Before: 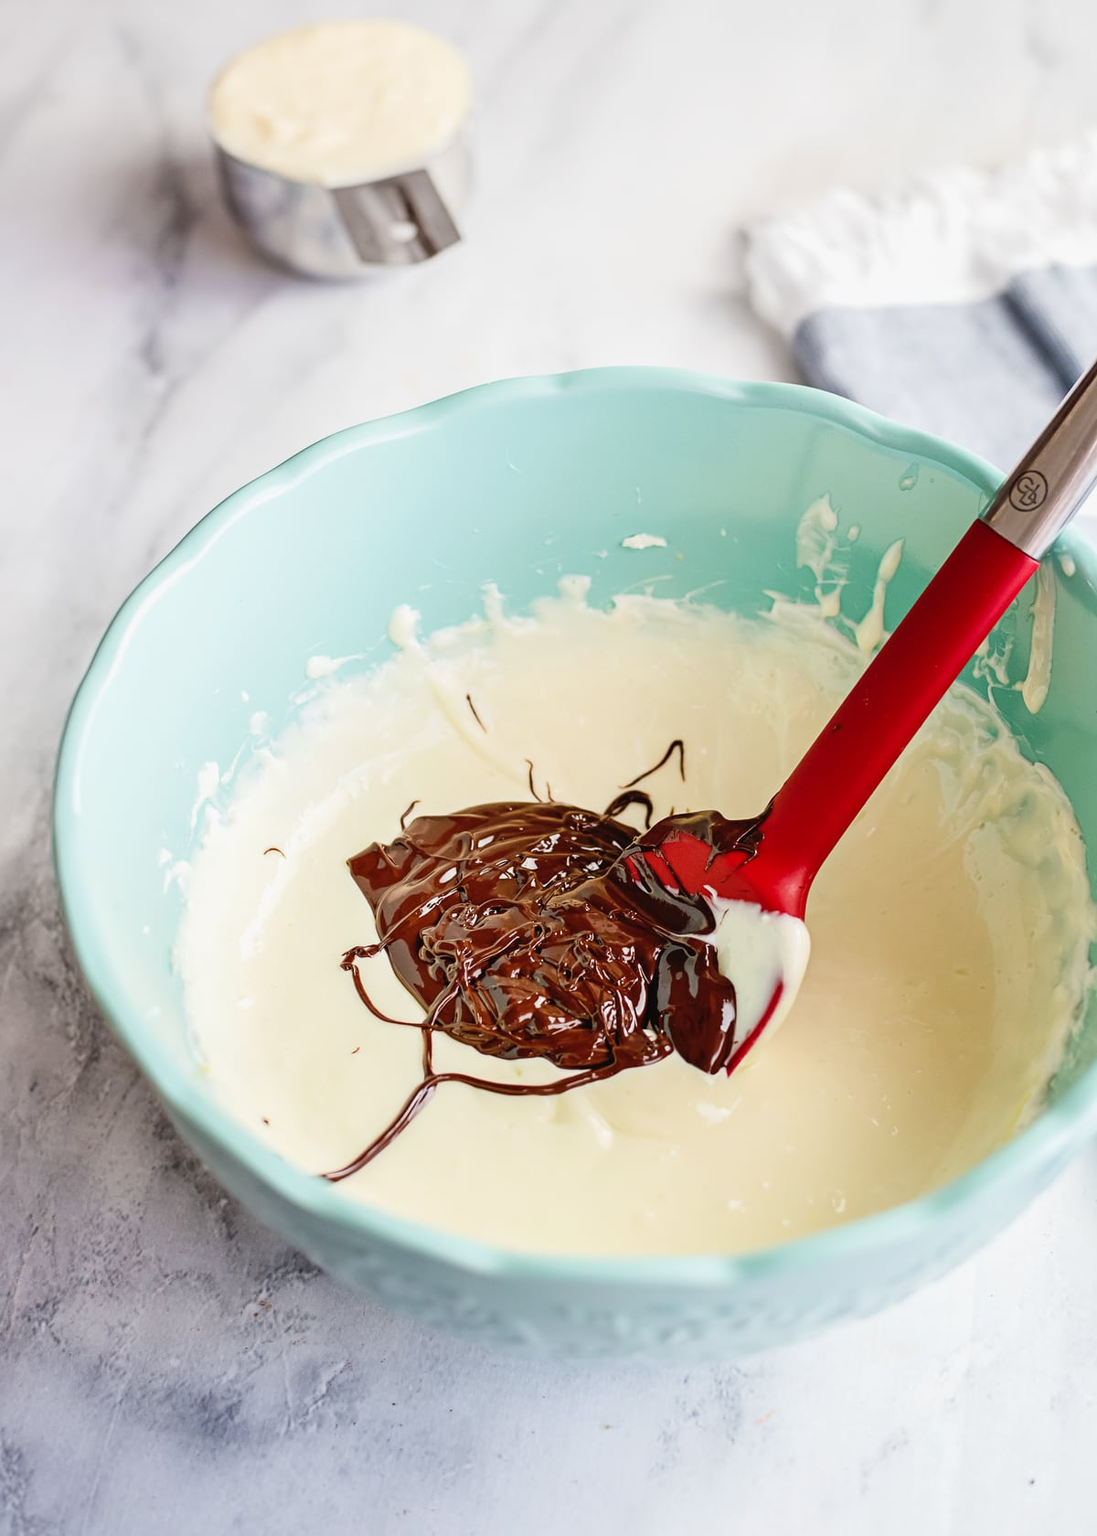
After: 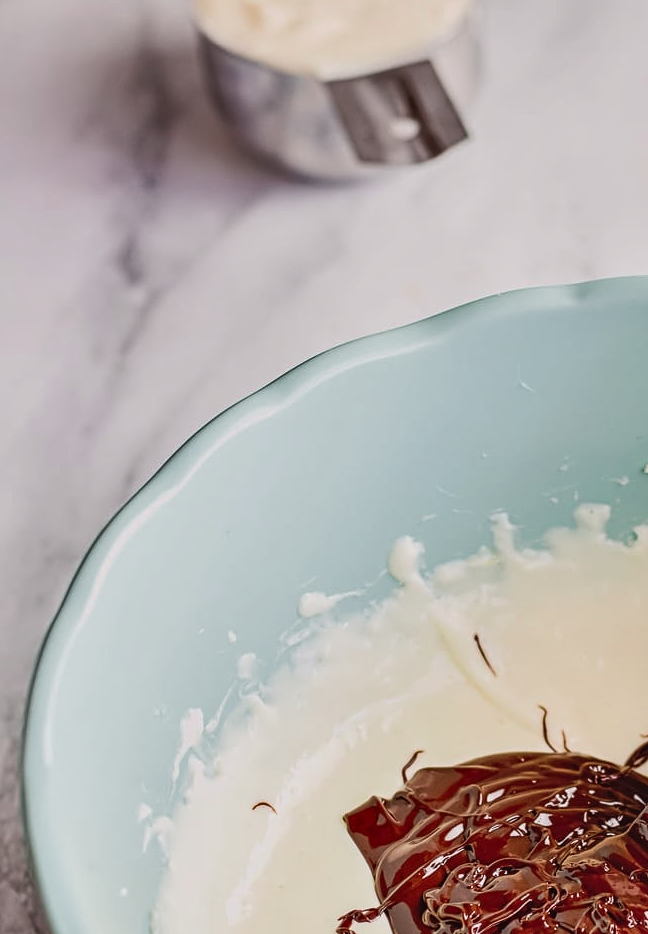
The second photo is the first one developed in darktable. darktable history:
exposure: exposure -0.047 EV, compensate highlight preservation false
tone curve: curves: ch0 [(0, 0.029) (0.253, 0.237) (1, 0.945)]; ch1 [(0, 0) (0.401, 0.42) (0.442, 0.47) (0.492, 0.498) (0.511, 0.523) (0.557, 0.565) (0.66, 0.683) (1, 1)]; ch2 [(0, 0) (0.394, 0.413) (0.5, 0.5) (0.578, 0.568) (1, 1)], color space Lab, independent channels, preserve colors none
shadows and highlights: soften with gaussian
crop and rotate: left 3.056%, top 7.486%, right 42.897%, bottom 36.882%
contrast equalizer: y [[0.502, 0.505, 0.512, 0.529, 0.564, 0.588], [0.5 ×6], [0.502, 0.505, 0.512, 0.529, 0.564, 0.588], [0, 0.001, 0.001, 0.004, 0.008, 0.011], [0, 0.001, 0.001, 0.004, 0.008, 0.011]]
tone equalizer: mask exposure compensation -0.493 EV
